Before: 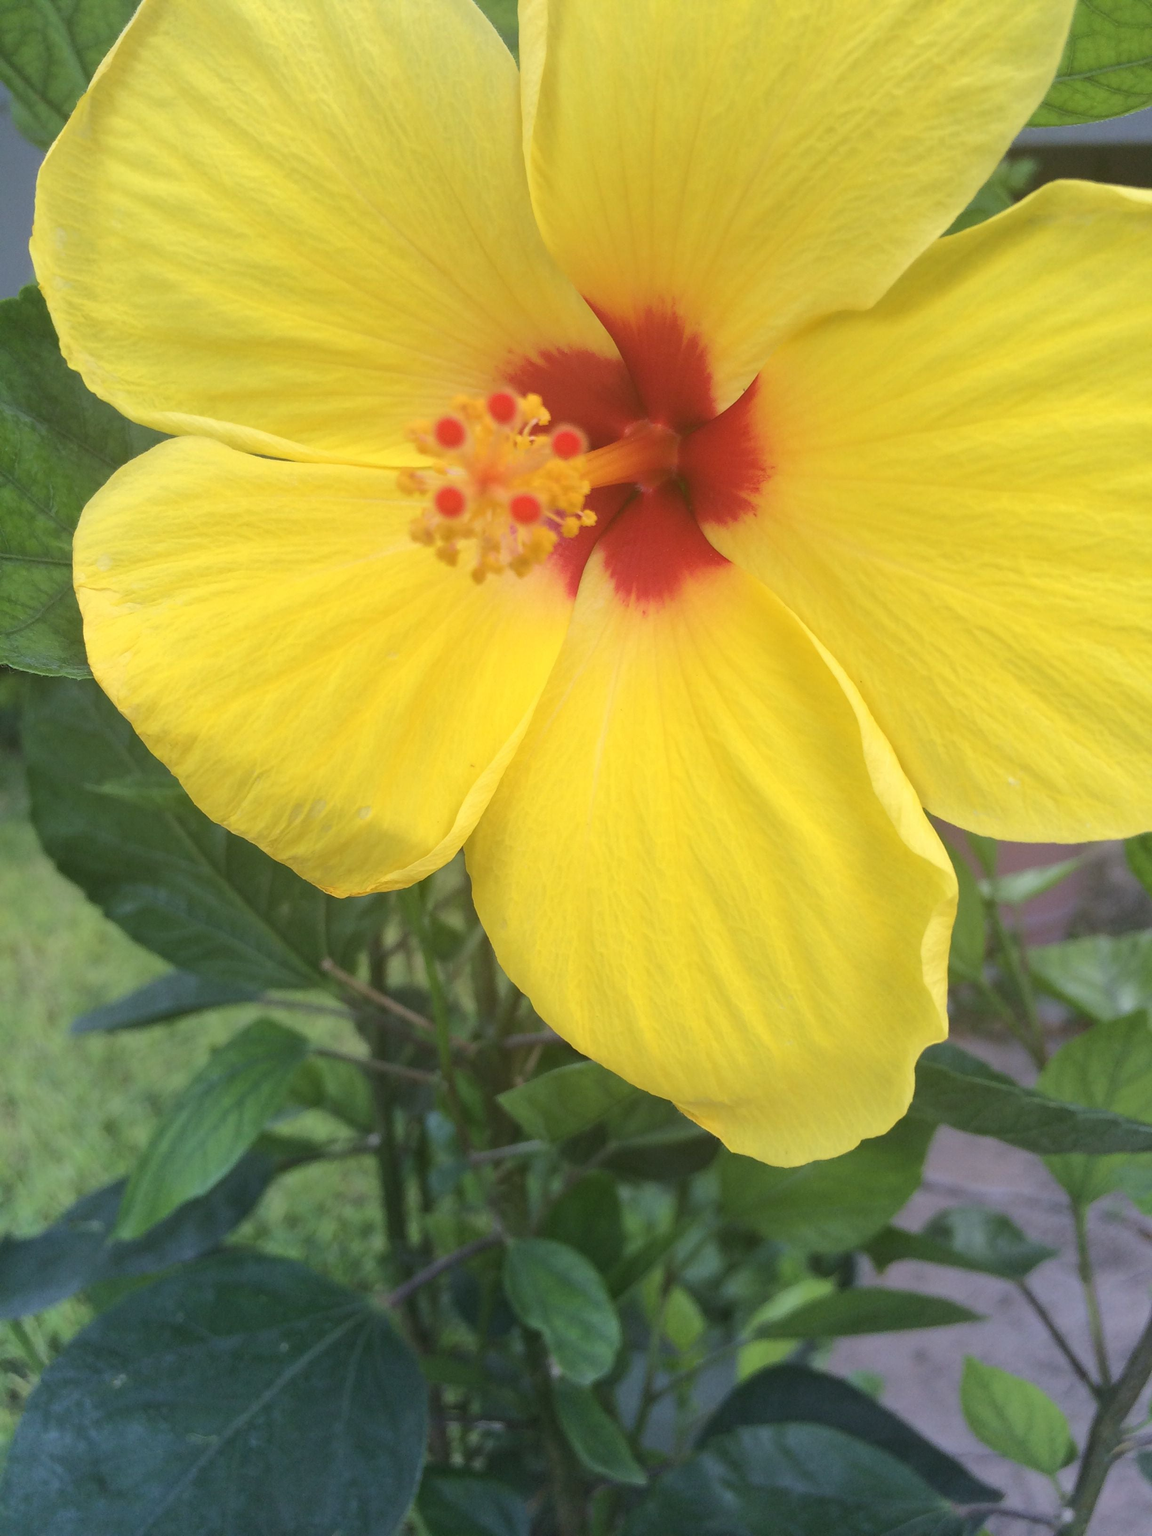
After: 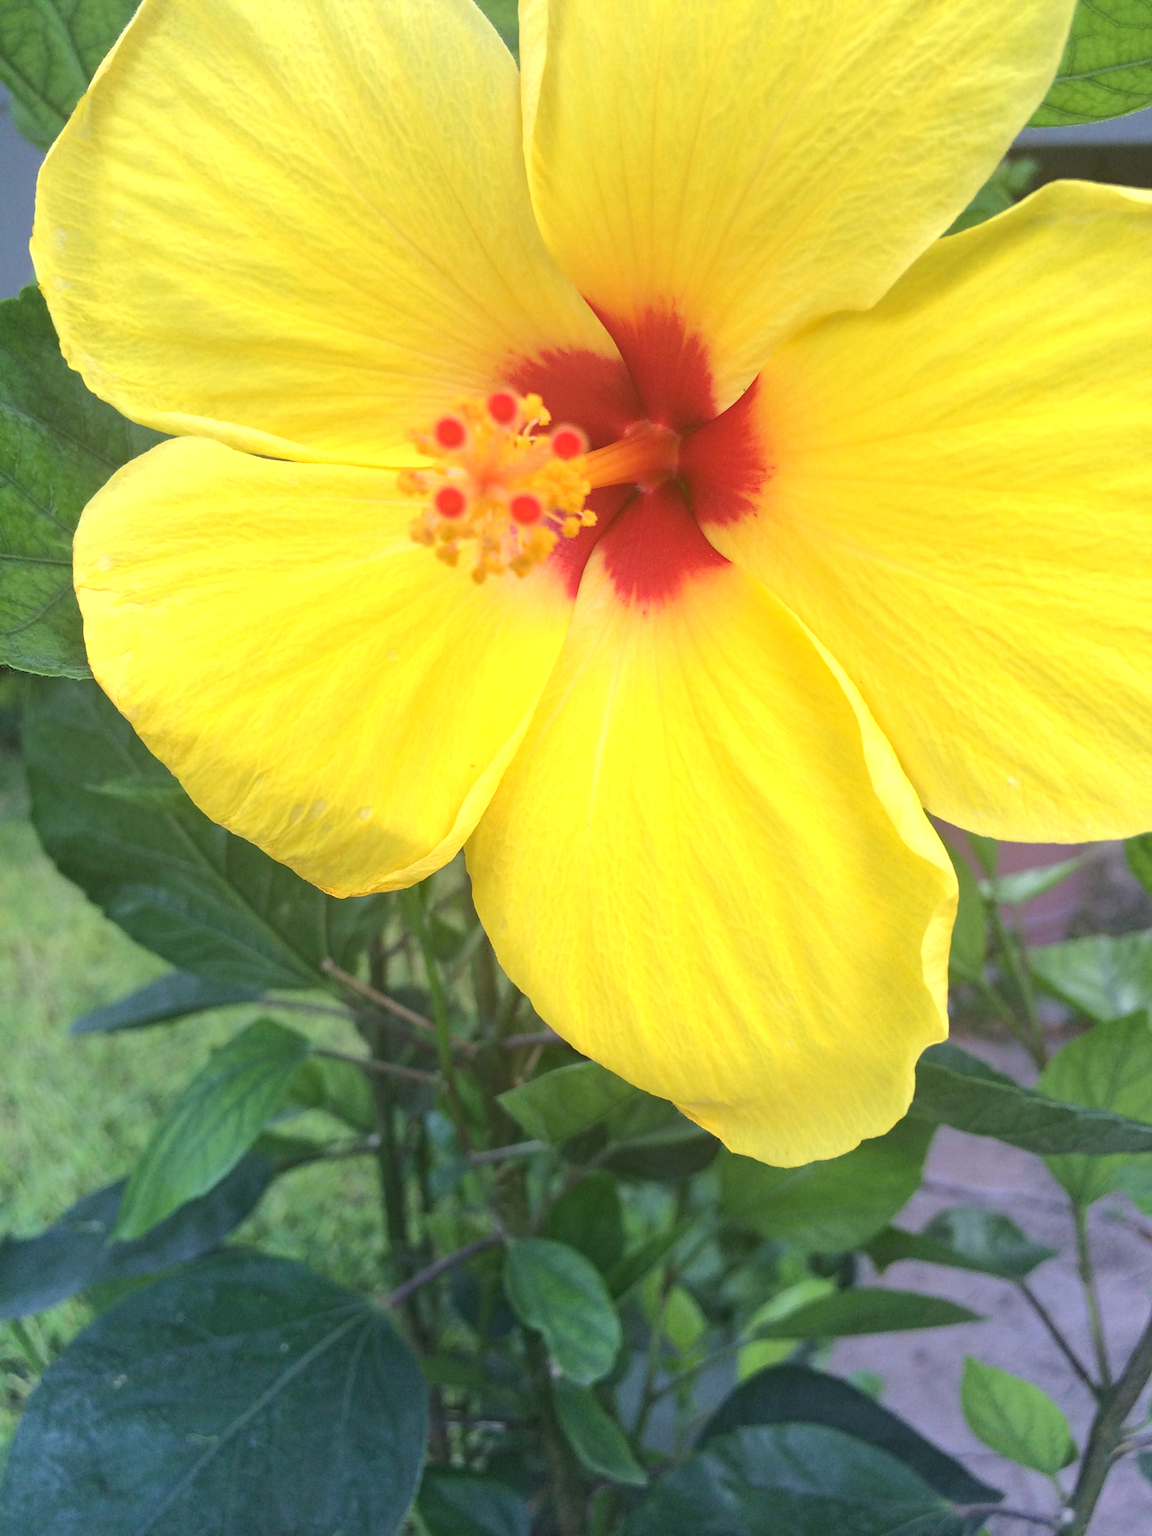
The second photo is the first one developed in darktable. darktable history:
exposure: black level correction 0.001, exposure 0.499 EV, compensate highlight preservation false
haze removal: compatibility mode true
